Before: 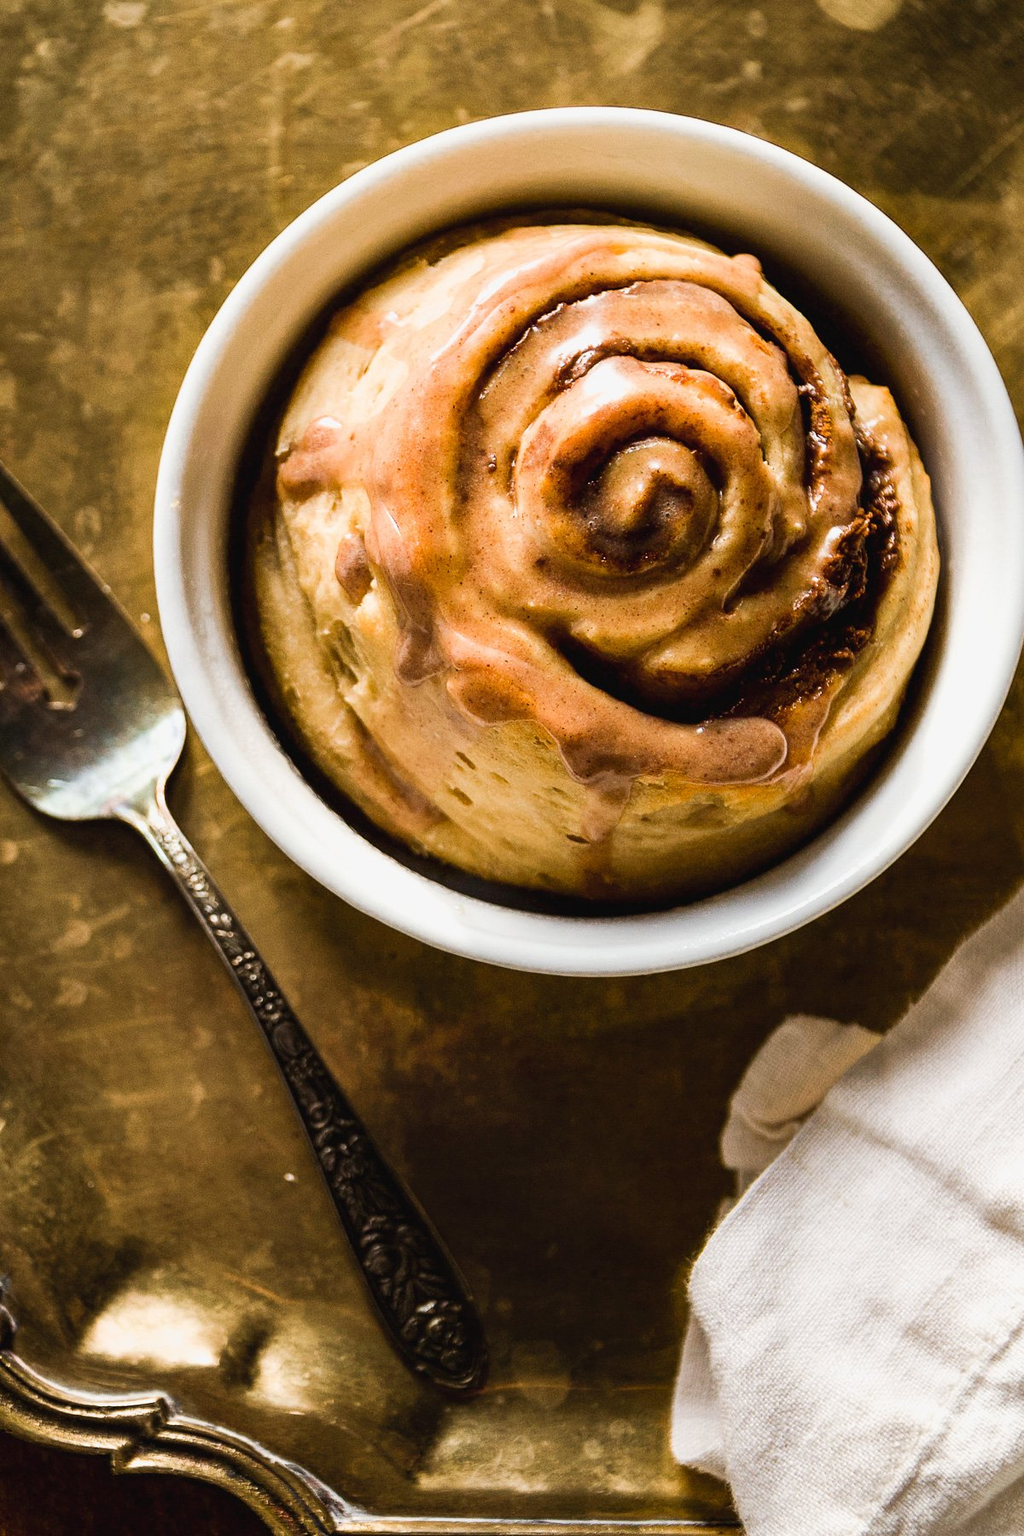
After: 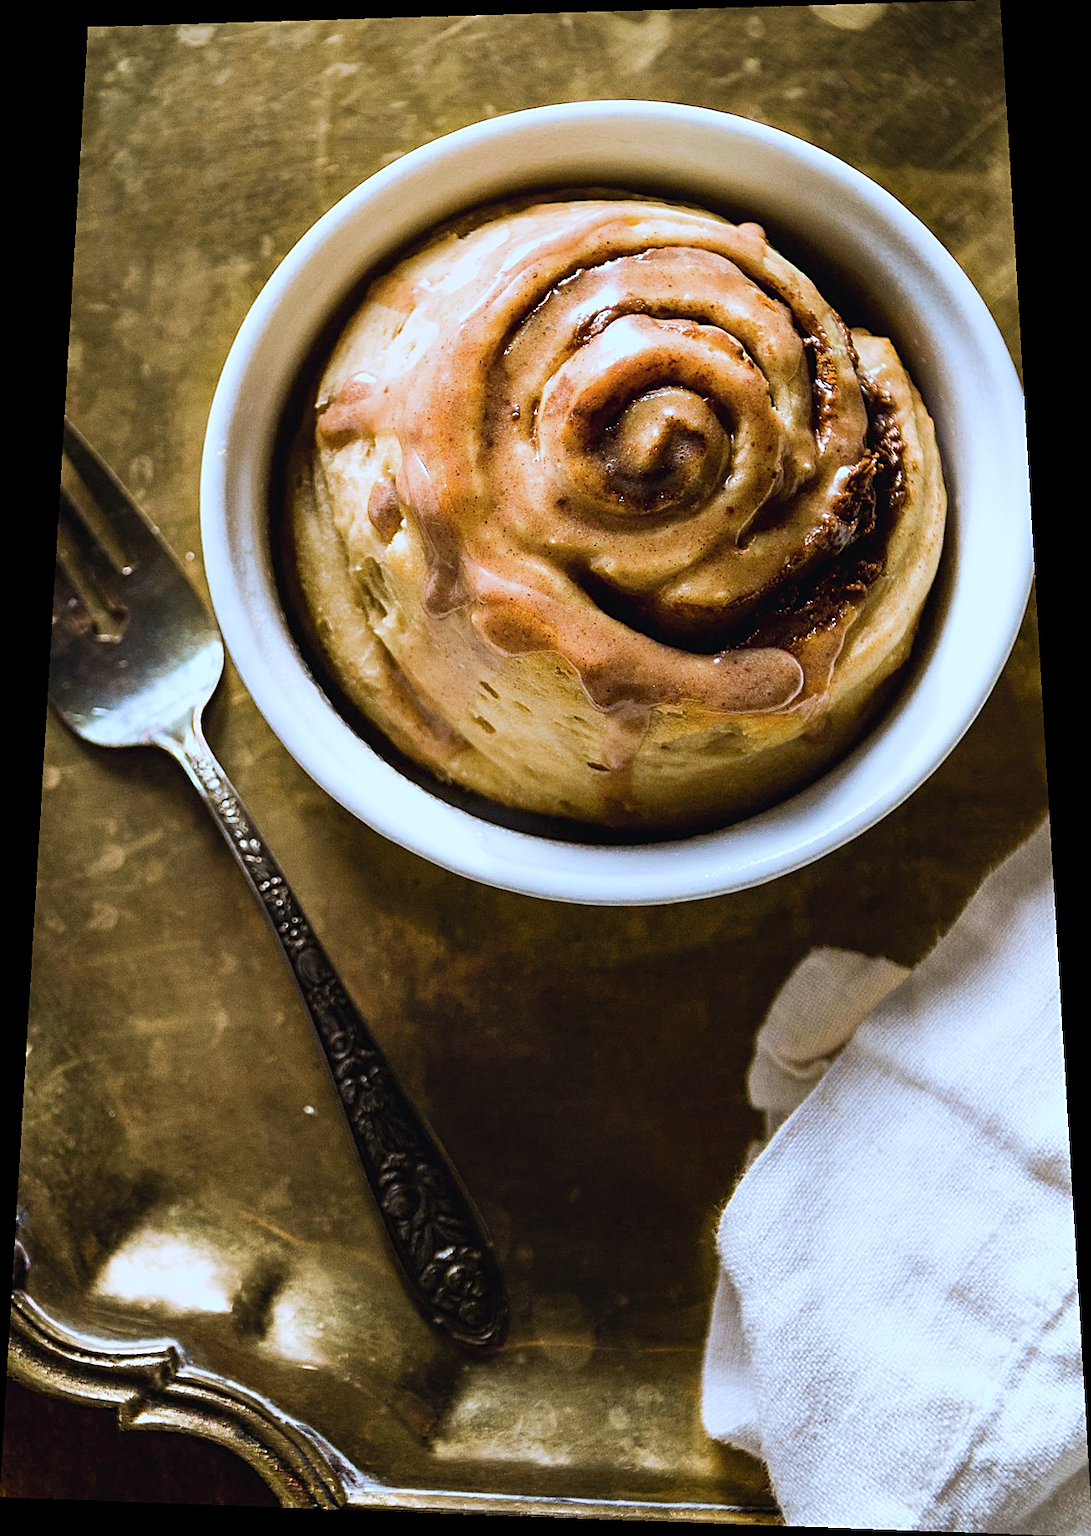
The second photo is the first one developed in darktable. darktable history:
sharpen: on, module defaults
rotate and perspective: rotation 0.128°, lens shift (vertical) -0.181, lens shift (horizontal) -0.044, shear 0.001, automatic cropping off
white balance: red 0.954, blue 1.079
color calibration: x 0.367, y 0.376, temperature 4372.25 K
